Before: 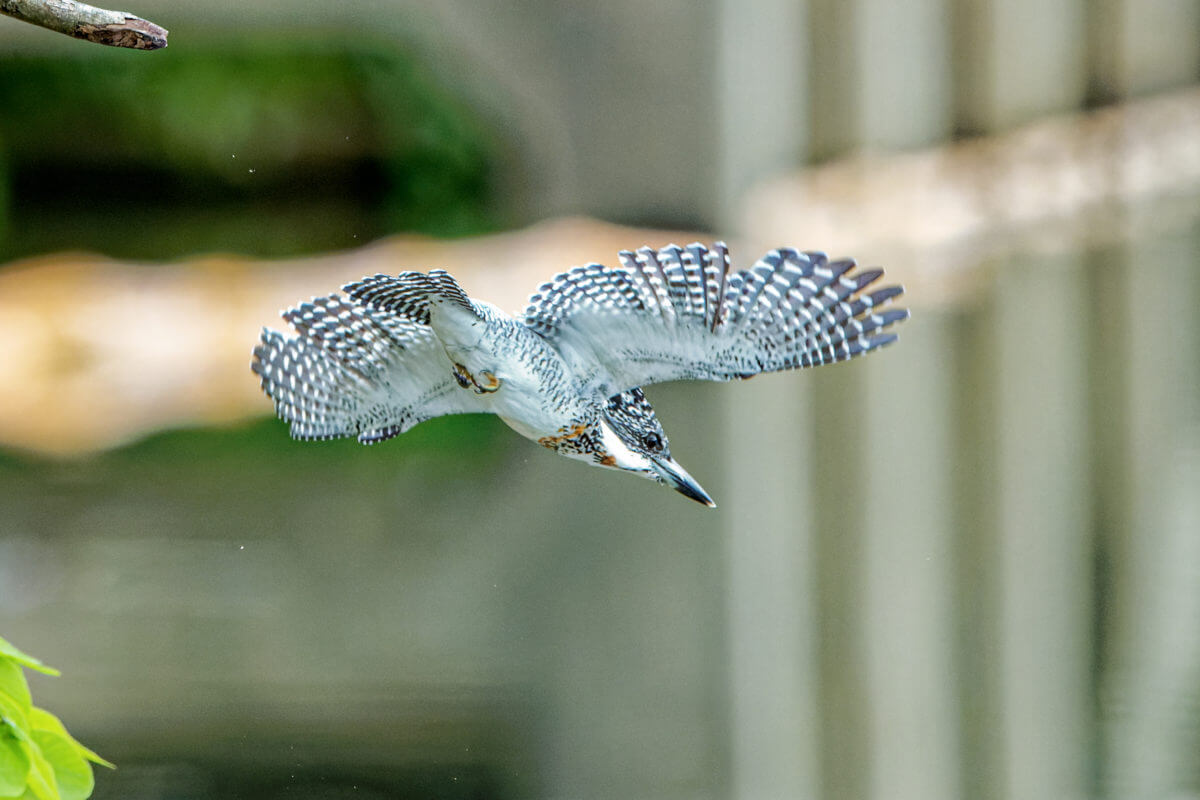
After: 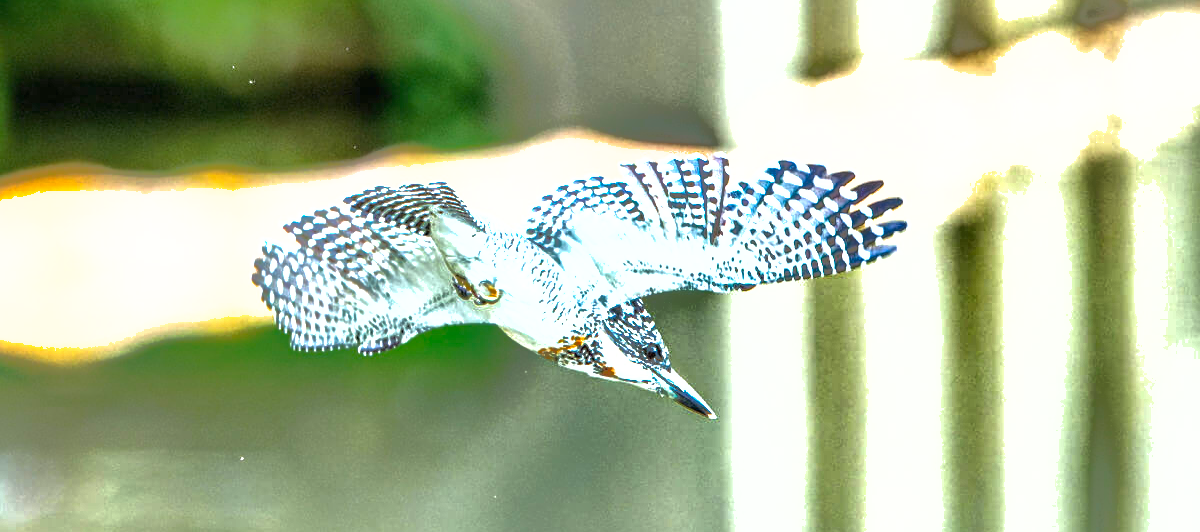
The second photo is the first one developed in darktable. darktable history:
crop: top 11.185%, bottom 22.294%
exposure: black level correction 0, exposure 1.505 EV, compensate exposure bias true, compensate highlight preservation false
shadows and highlights: shadows 25.19, highlights -70.31
